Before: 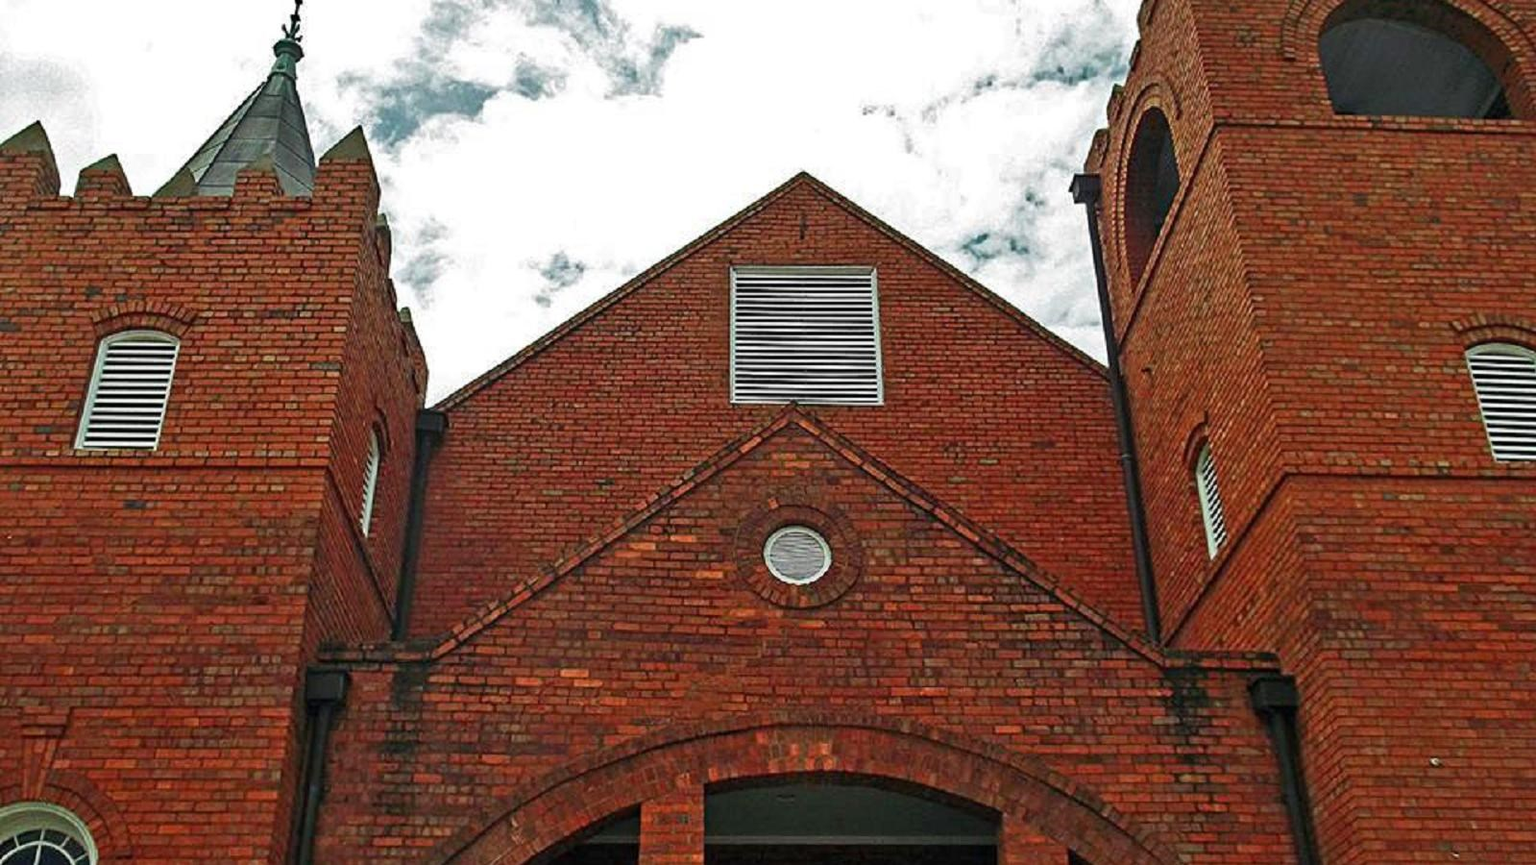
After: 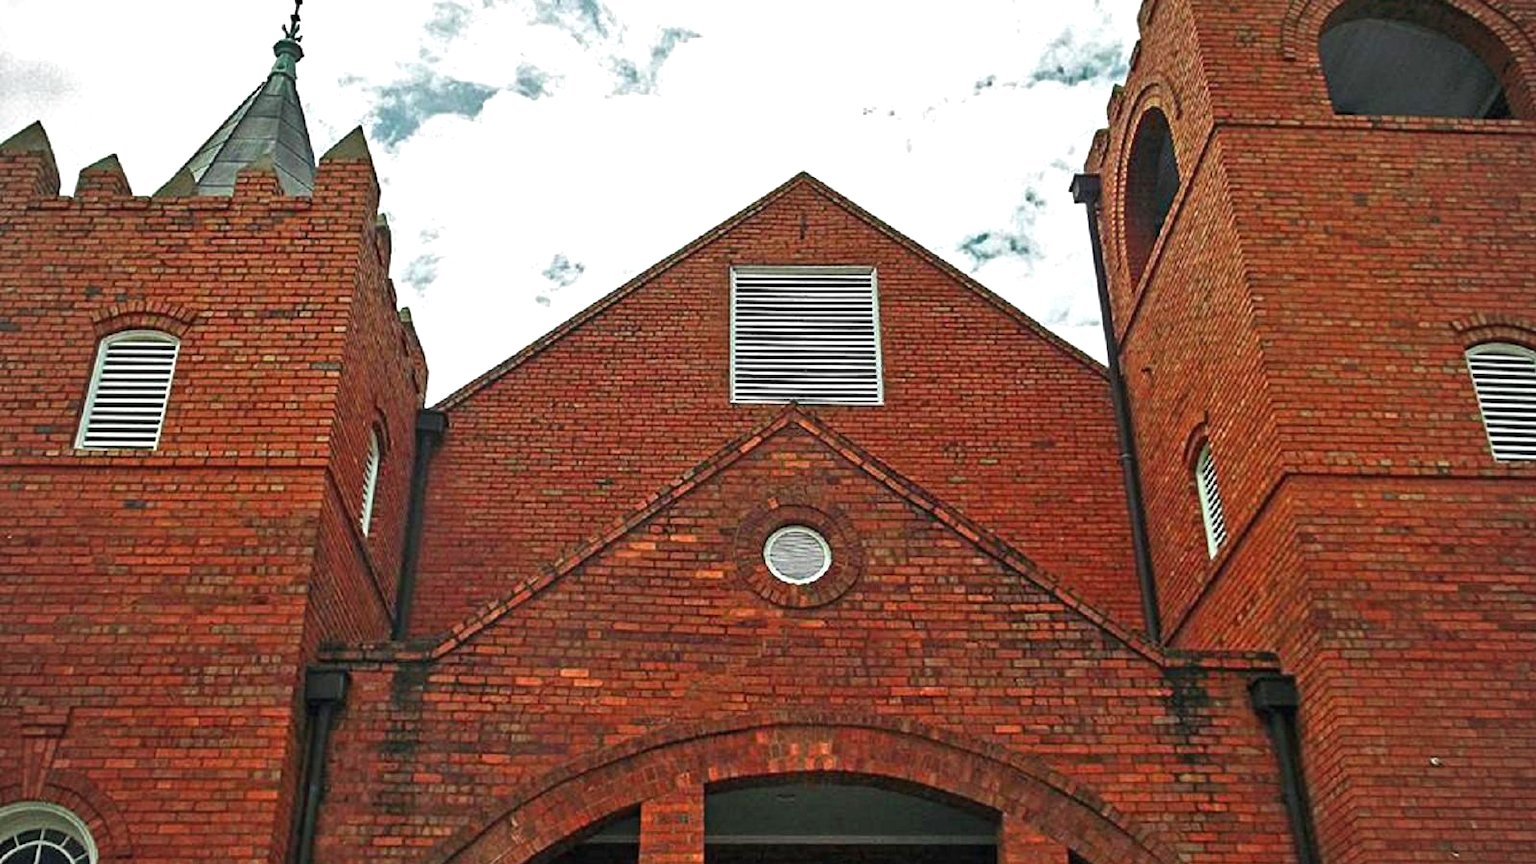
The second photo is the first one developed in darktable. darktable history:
exposure: black level correction 0, exposure 0.5 EV, compensate exposure bias true, compensate highlight preservation false
base curve: curves: ch0 [(0, 0) (0.297, 0.298) (1, 1)], preserve colors none
vignetting: fall-off radius 60.92%
